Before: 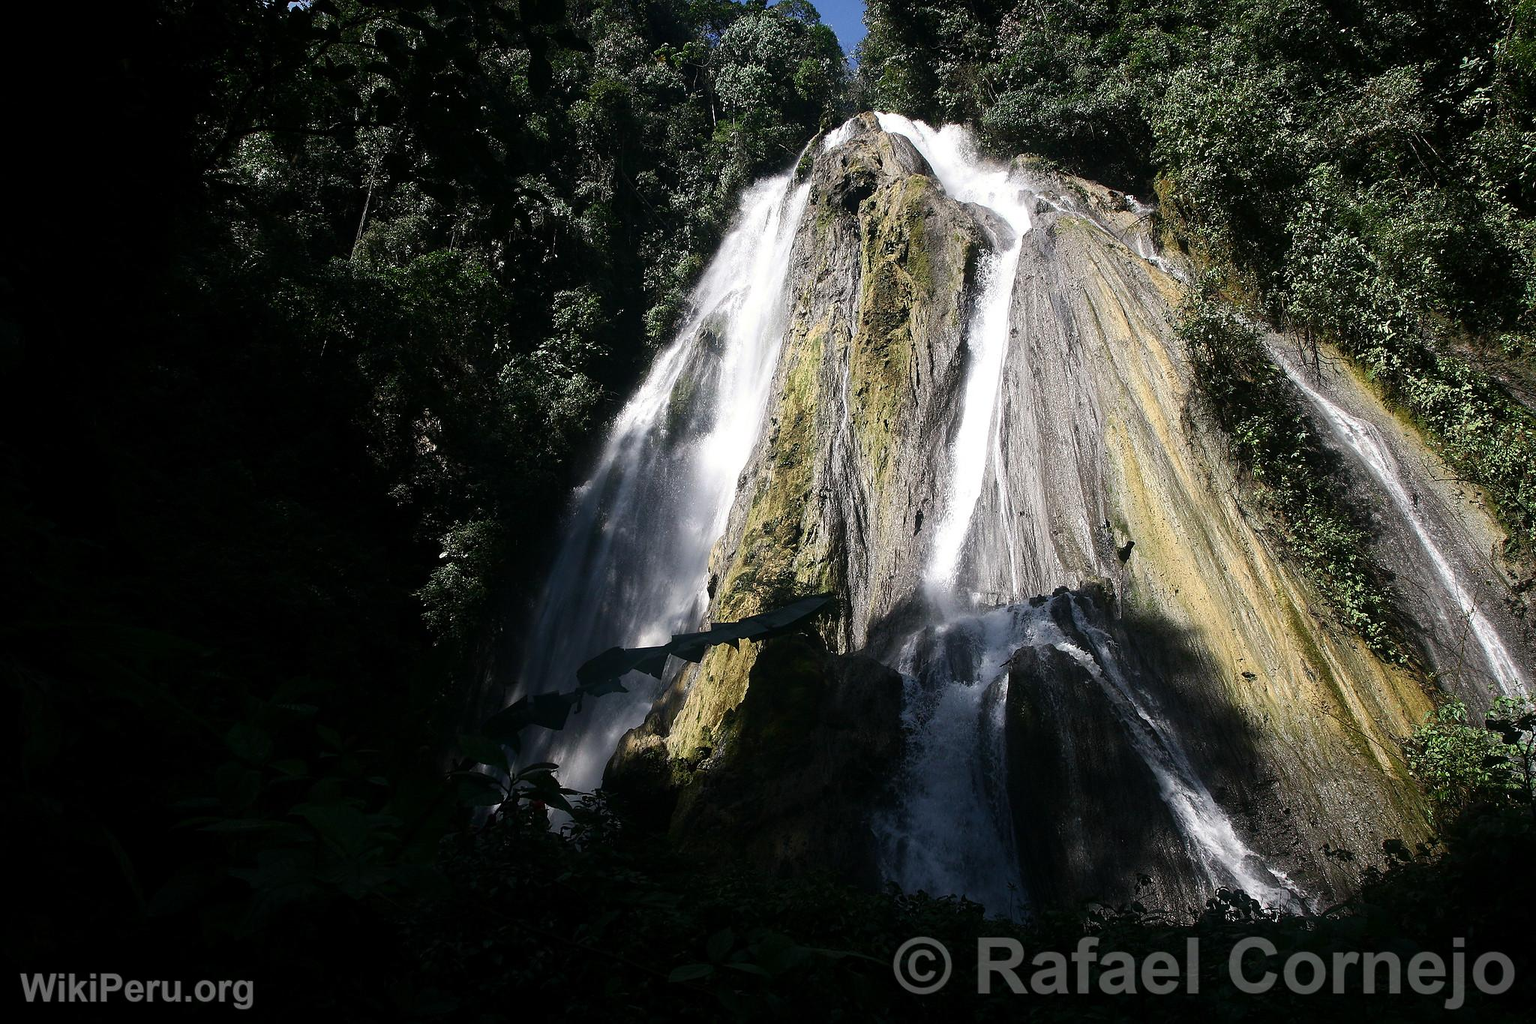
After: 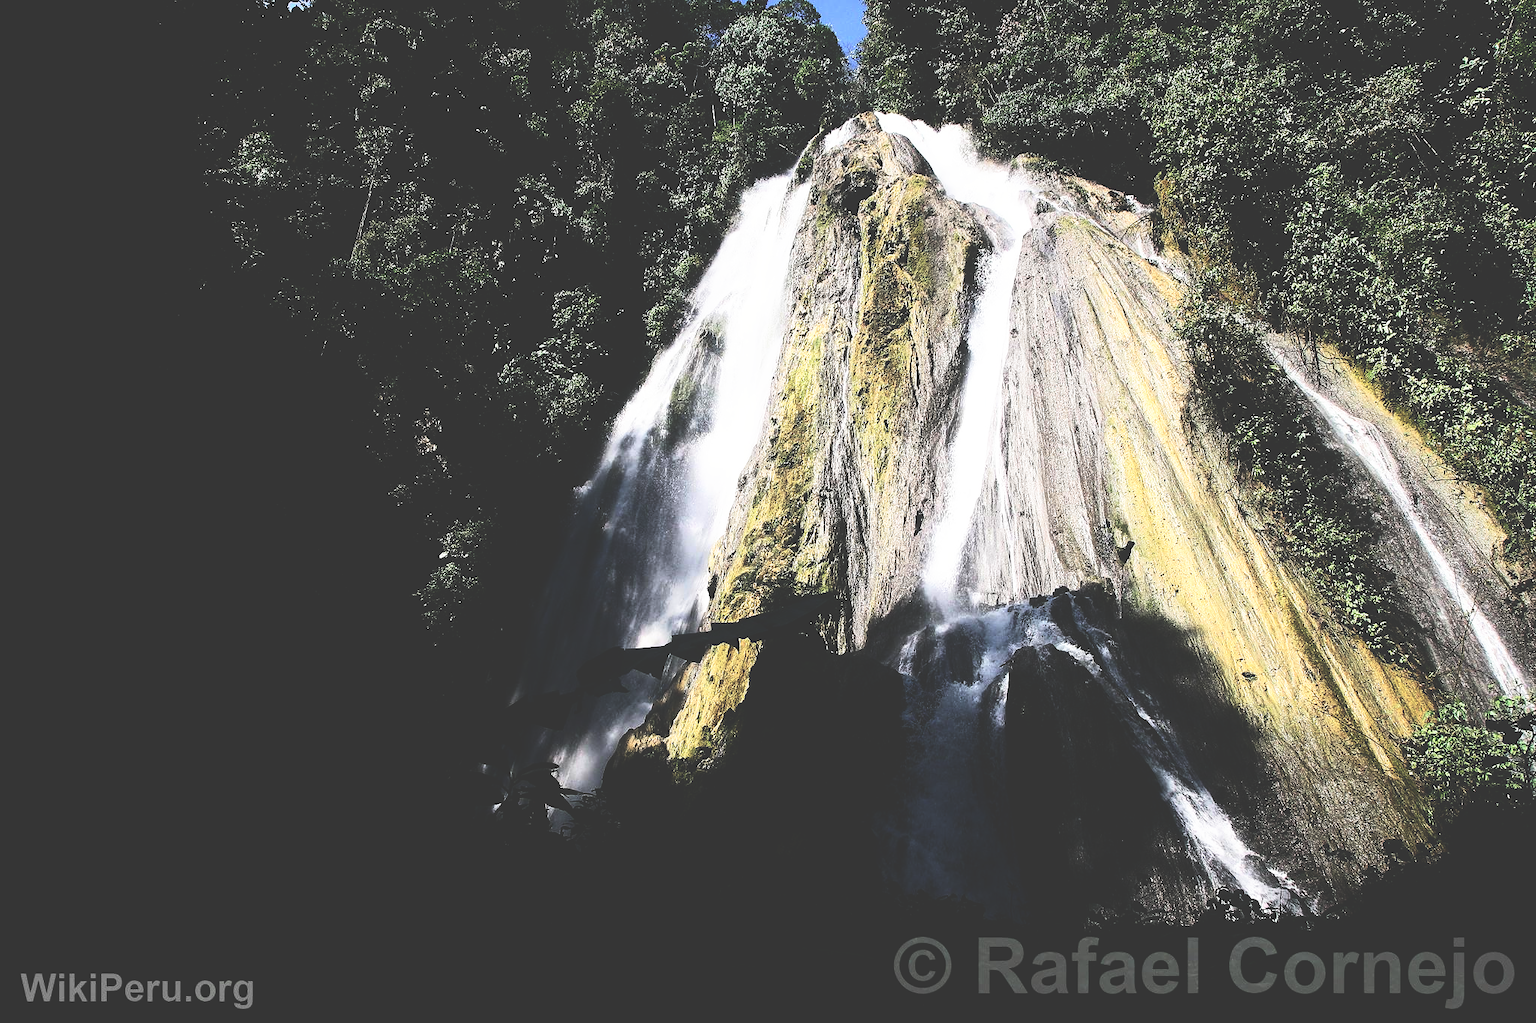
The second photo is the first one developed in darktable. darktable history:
base curve: curves: ch0 [(0, 0.036) (0.007, 0.037) (0.604, 0.887) (1, 1)], preserve colors none
tone curve: curves: ch0 [(0, 0) (0.003, 0.045) (0.011, 0.054) (0.025, 0.069) (0.044, 0.083) (0.069, 0.101) (0.1, 0.119) (0.136, 0.146) (0.177, 0.177) (0.224, 0.221) (0.277, 0.277) (0.335, 0.362) (0.399, 0.452) (0.468, 0.571) (0.543, 0.666) (0.623, 0.758) (0.709, 0.853) (0.801, 0.896) (0.898, 0.945) (1, 1)], color space Lab, independent channels, preserve colors none
